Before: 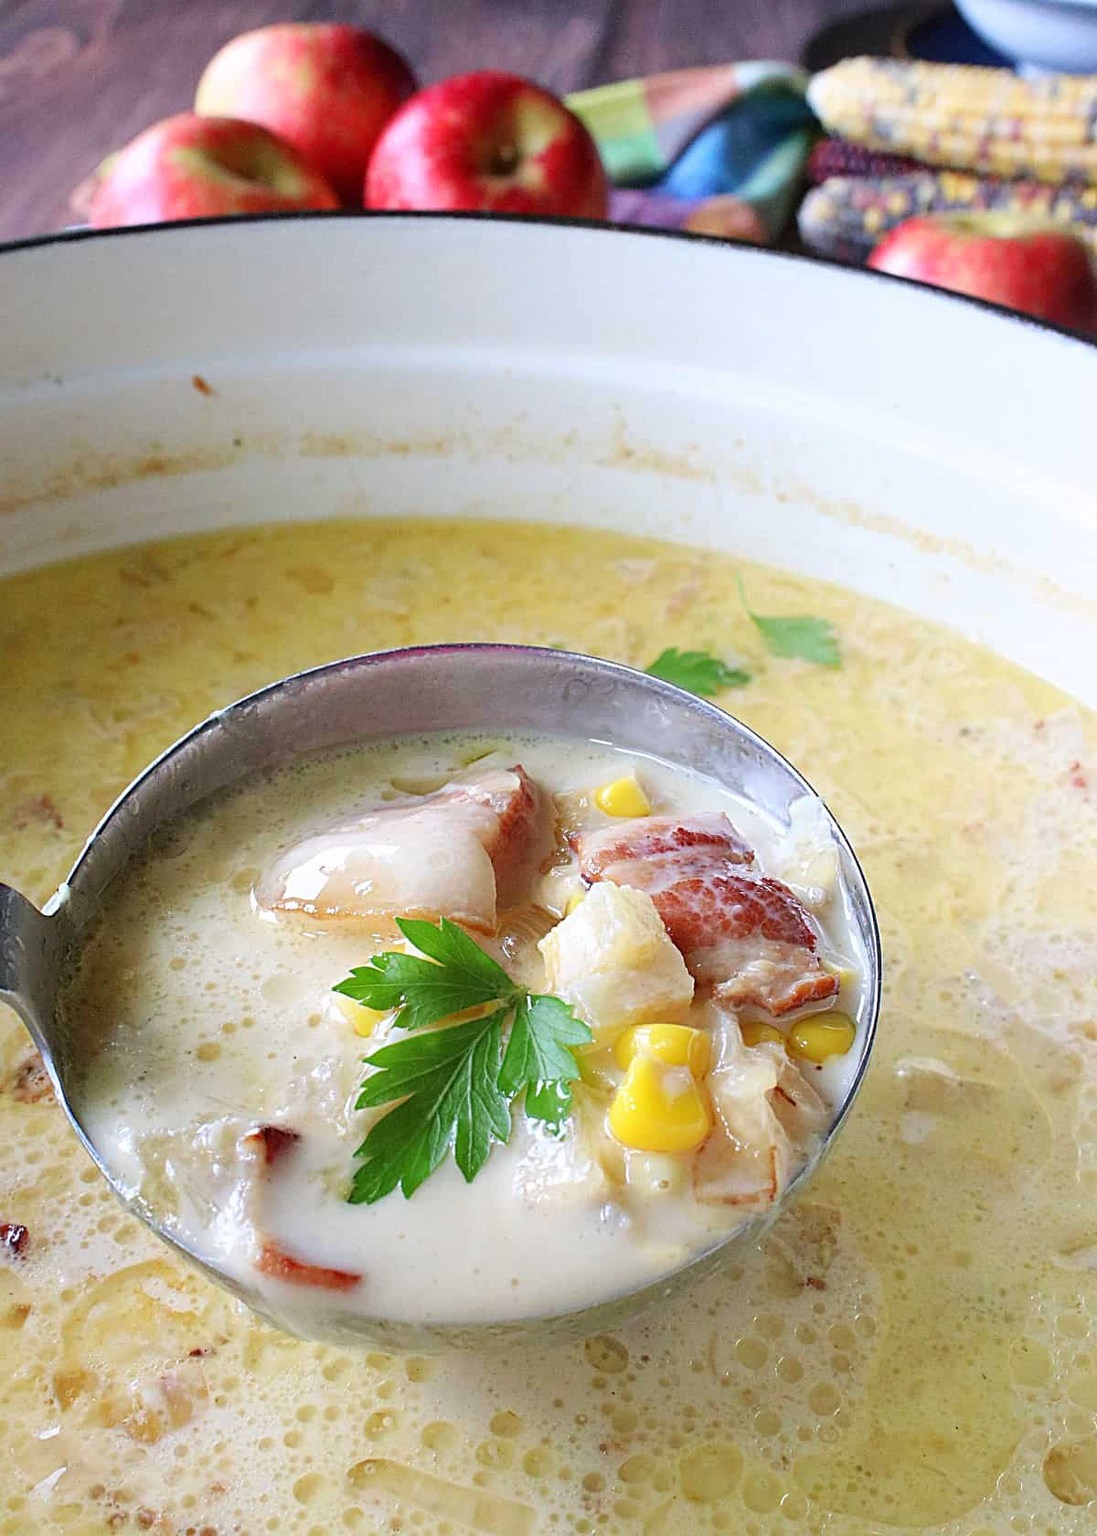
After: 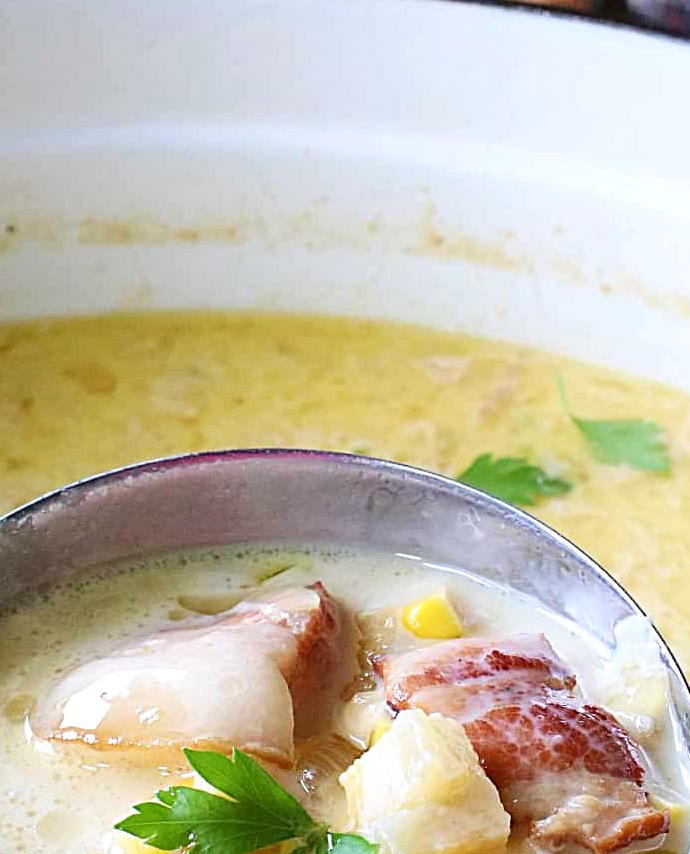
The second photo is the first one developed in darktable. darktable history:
contrast brightness saturation: contrast 0.114, saturation -0.154
color balance rgb: power › hue 329.68°, perceptual saturation grading › global saturation 19.709%
crop: left 20.822%, top 15.237%, right 21.6%, bottom 33.875%
exposure: exposure 0.083 EV, compensate exposure bias true, compensate highlight preservation false
velvia: strength 15.47%
